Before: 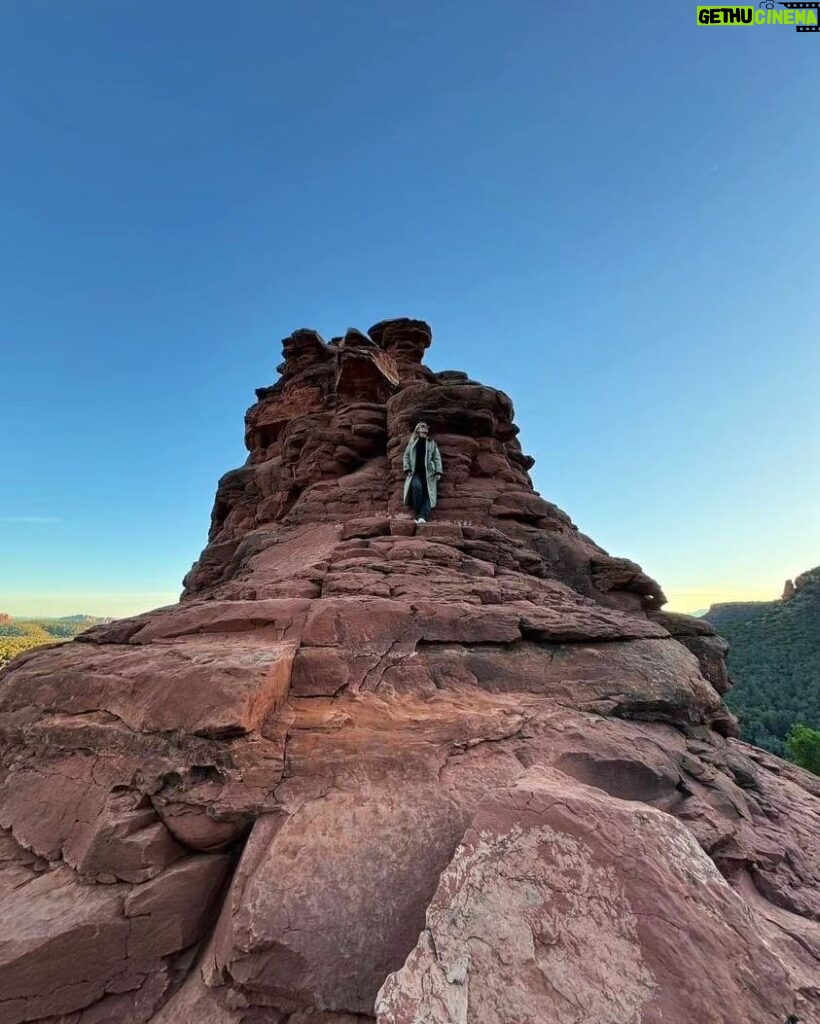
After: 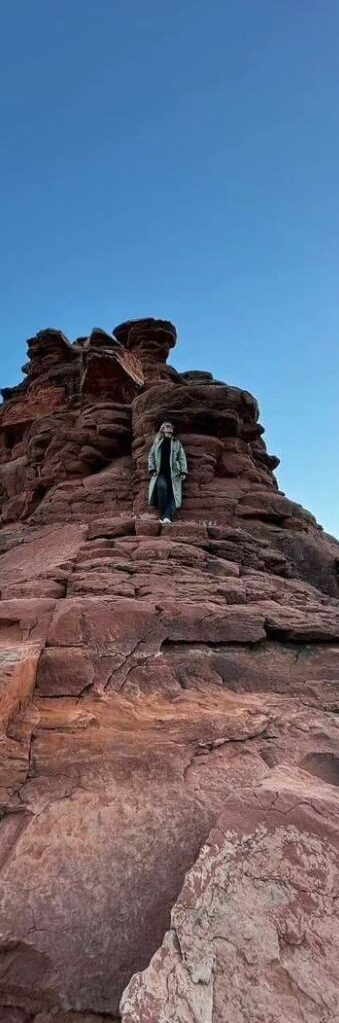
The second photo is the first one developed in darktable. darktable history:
tone equalizer: edges refinement/feathering 500, mask exposure compensation -1.57 EV, preserve details no
exposure: compensate highlight preservation false
crop: left 31.152%, right 27.39%
